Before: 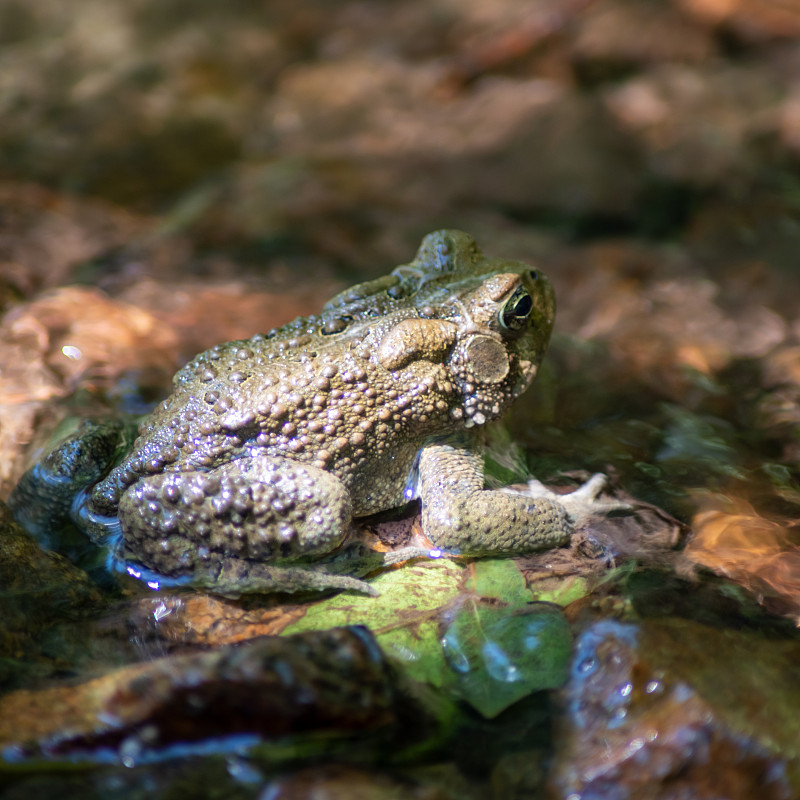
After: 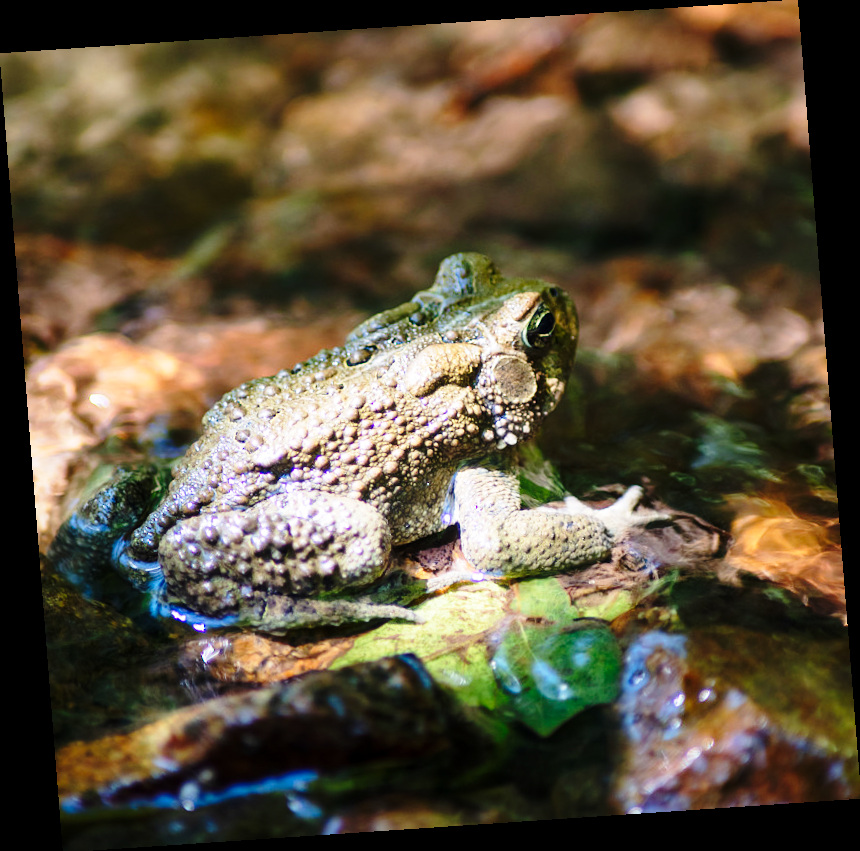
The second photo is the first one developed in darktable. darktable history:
base curve: curves: ch0 [(0, 0) (0.04, 0.03) (0.133, 0.232) (0.448, 0.748) (0.843, 0.968) (1, 1)], preserve colors none
rotate and perspective: rotation -4.2°, shear 0.006, automatic cropping off
